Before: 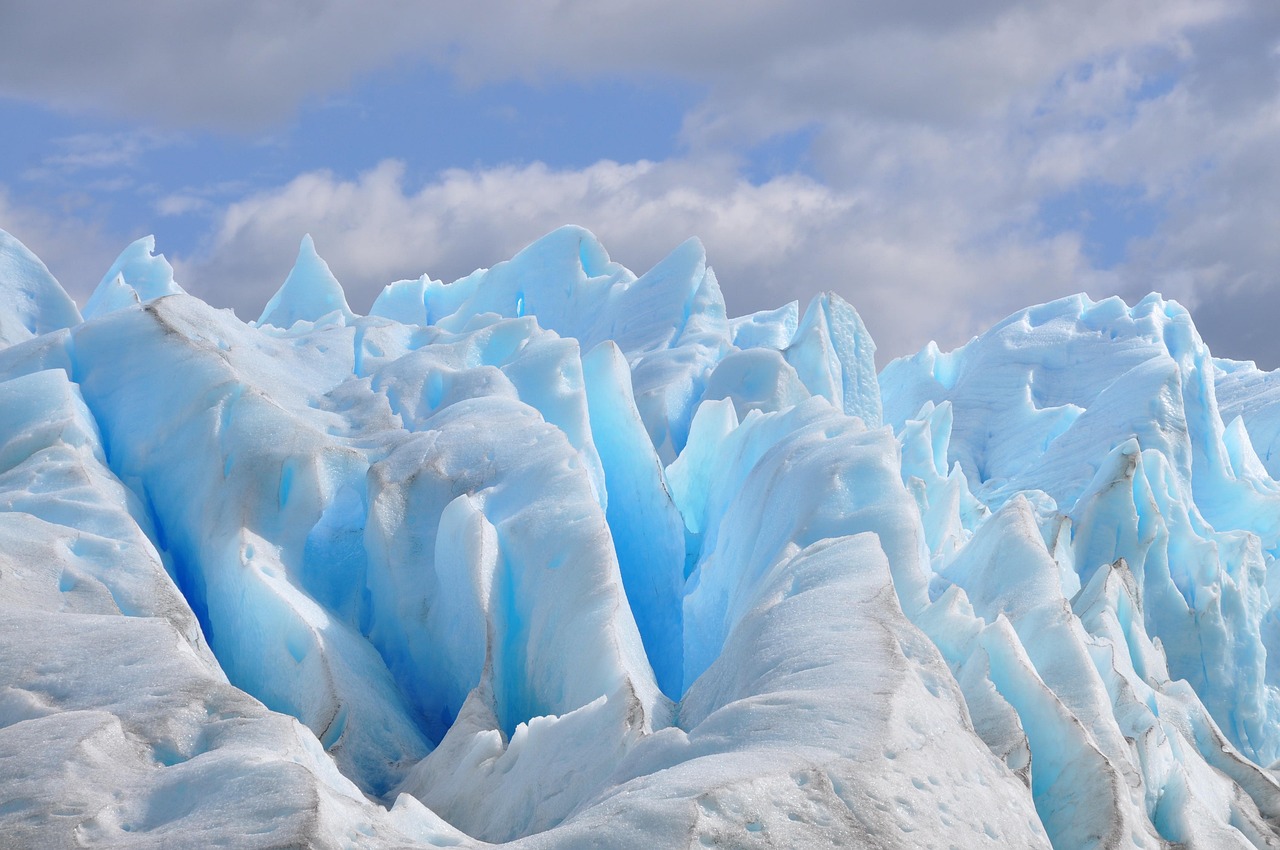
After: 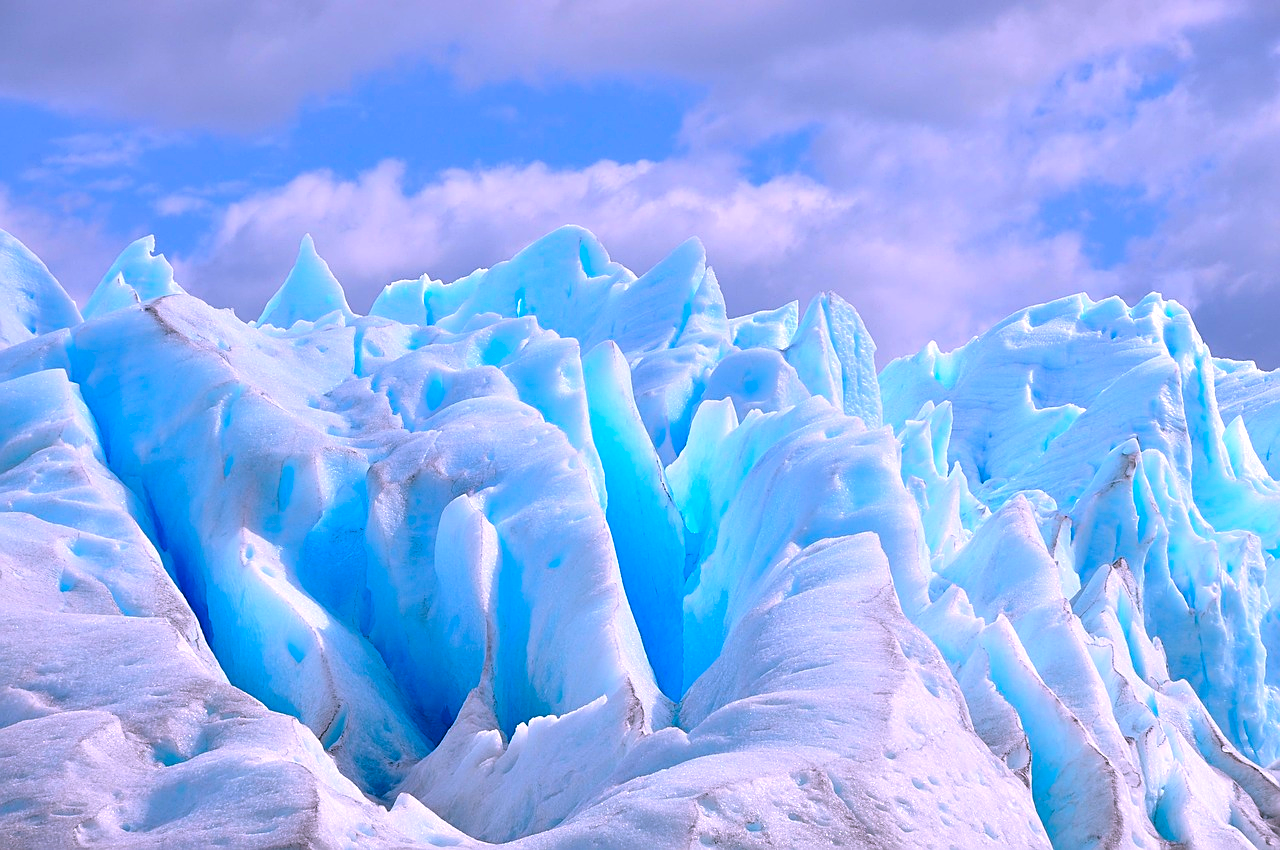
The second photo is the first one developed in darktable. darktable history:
color balance rgb: shadows lift › chroma 0.969%, shadows lift › hue 111.52°, perceptual saturation grading › global saturation 29.623%, global vibrance 35.314%, contrast 10.165%
sharpen: on, module defaults
color correction: highlights a* 15.04, highlights b* -24.33
